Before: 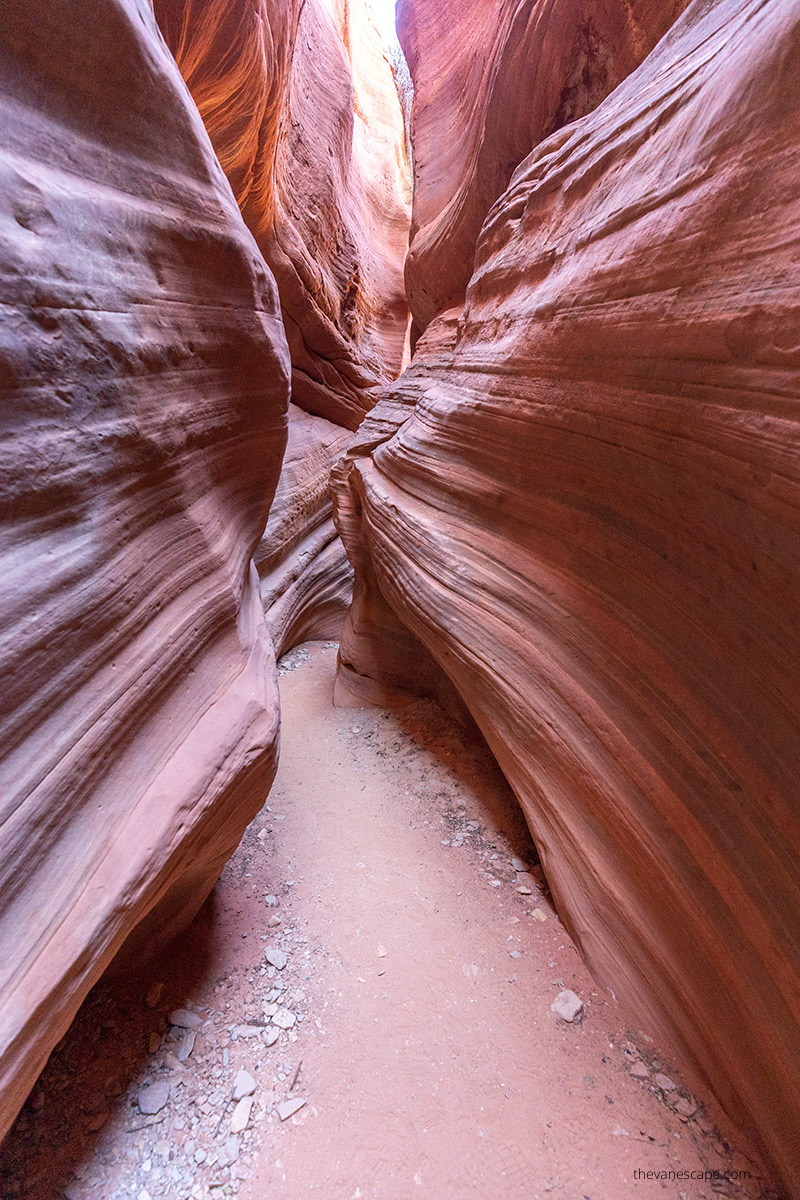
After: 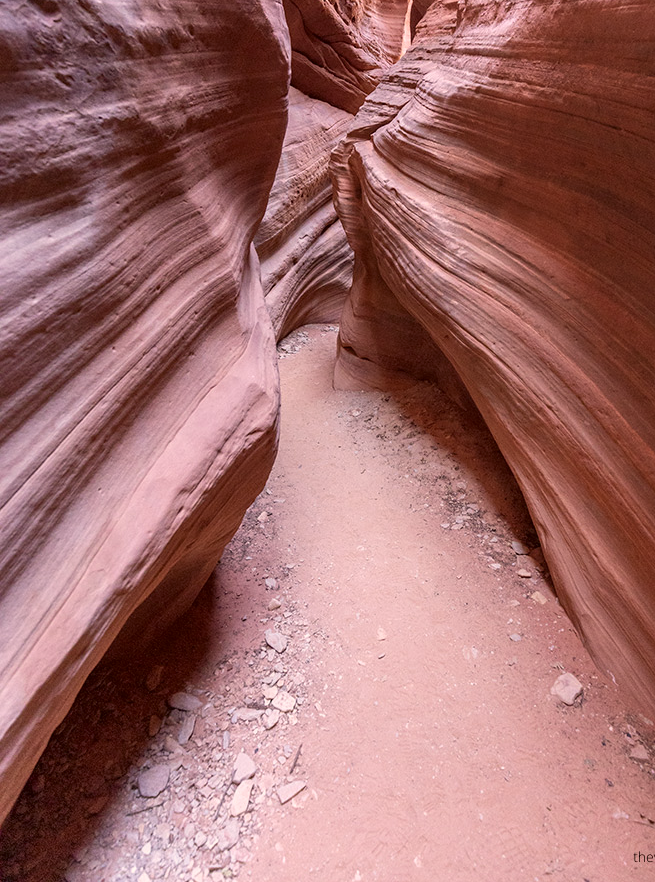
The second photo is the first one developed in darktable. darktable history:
color correction: highlights a* 10.22, highlights b* 9.71, shadows a* 7.83, shadows b* 7.7, saturation 0.773
crop: top 26.424%, right 18.014%
